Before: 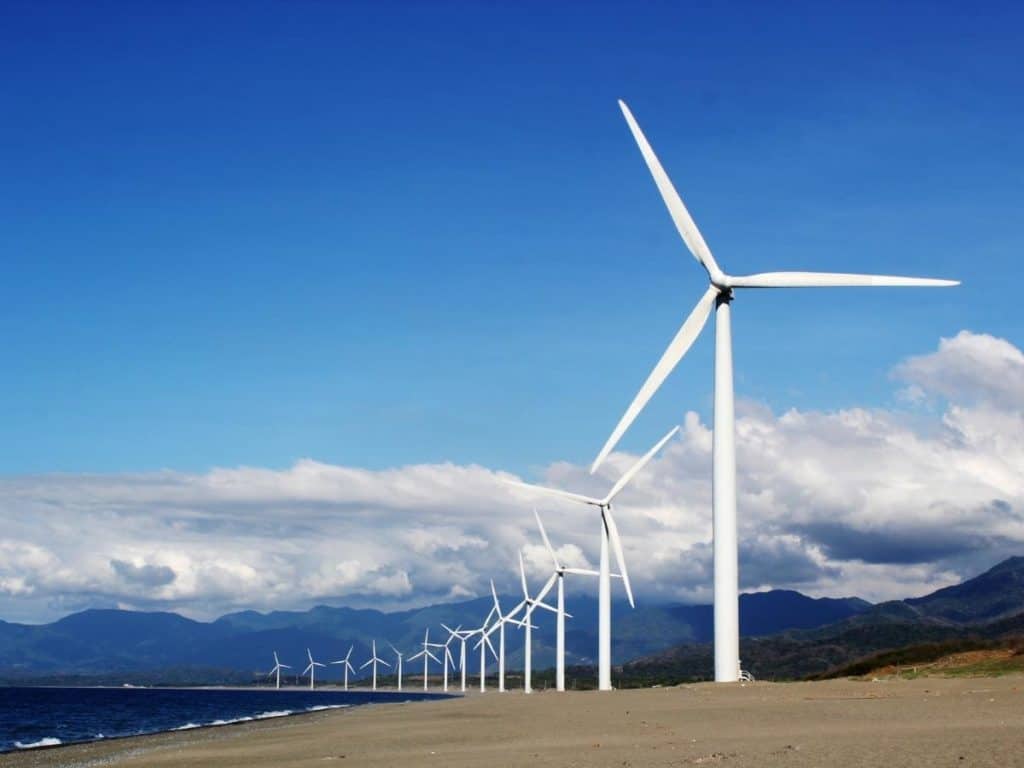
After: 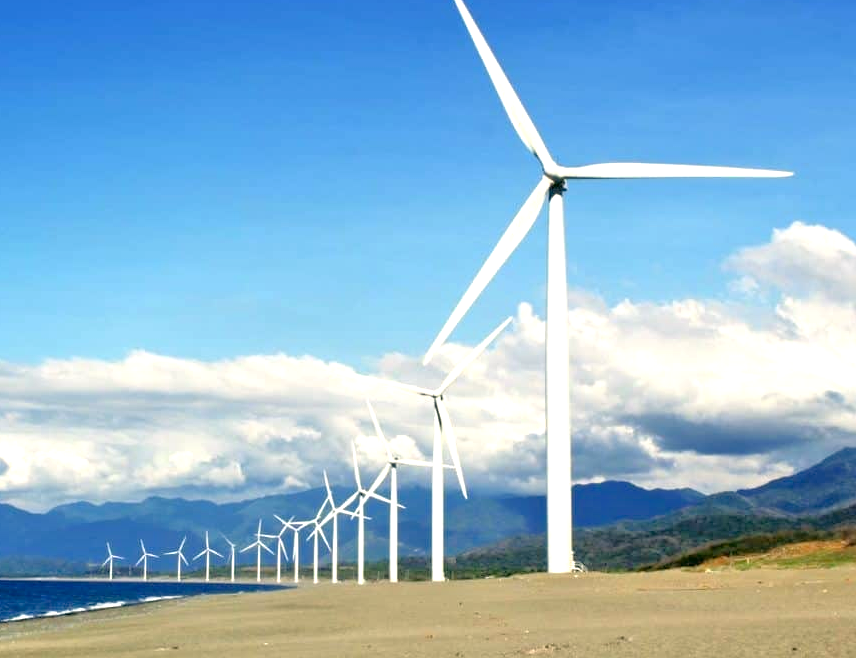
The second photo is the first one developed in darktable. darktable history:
exposure: exposure 0.661 EV, compensate highlight preservation false
crop: left 16.315%, top 14.246%
tone equalizer: -7 EV 0.15 EV, -6 EV 0.6 EV, -5 EV 1.15 EV, -4 EV 1.33 EV, -3 EV 1.15 EV, -2 EV 0.6 EV, -1 EV 0.15 EV, mask exposure compensation -0.5 EV
color correction: highlights a* -0.482, highlights b* 9.48, shadows a* -9.48, shadows b* 0.803
